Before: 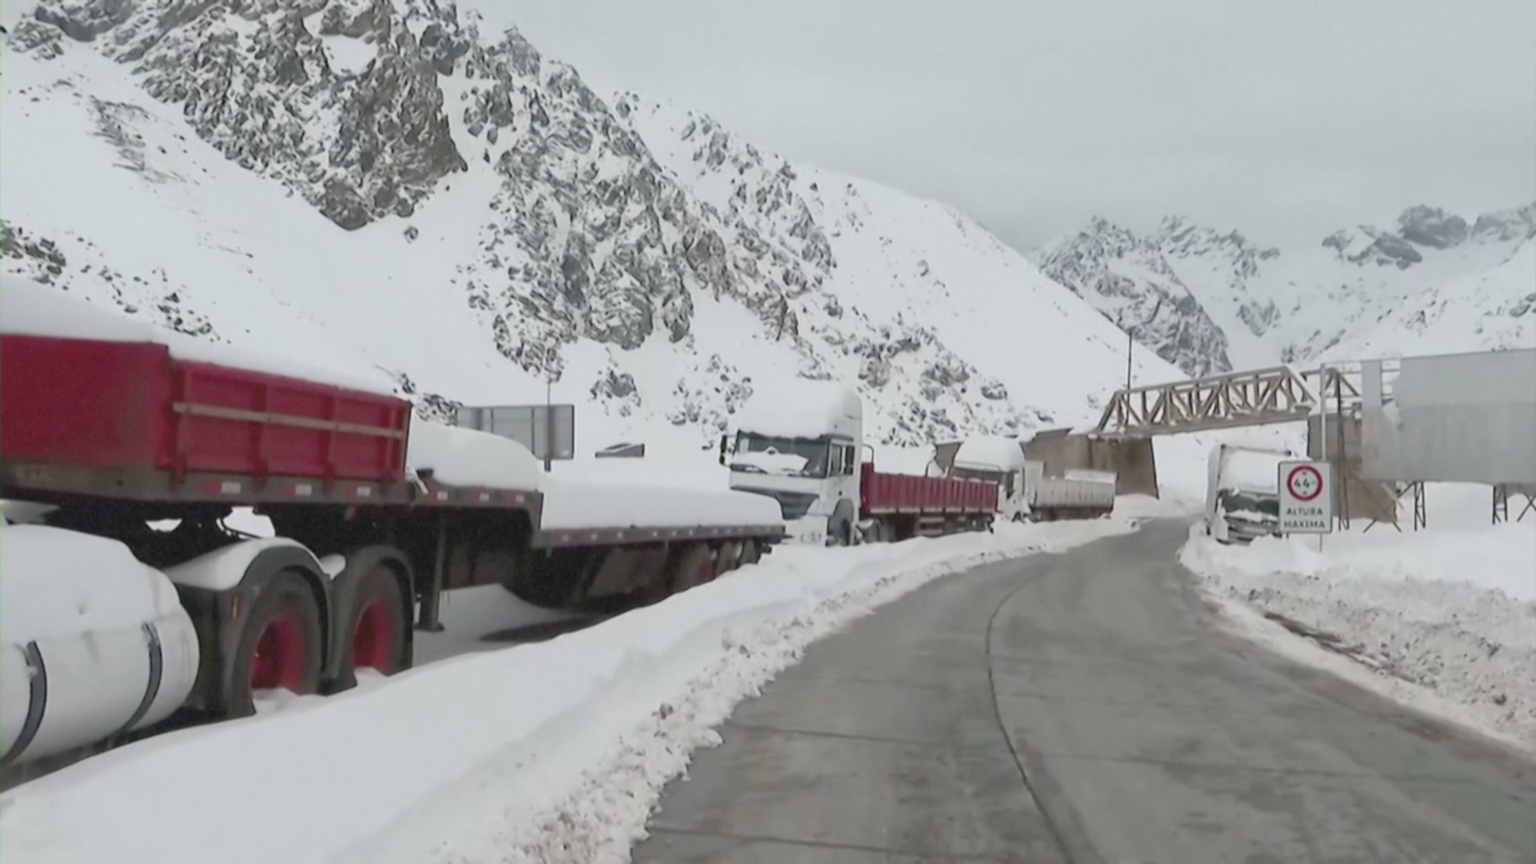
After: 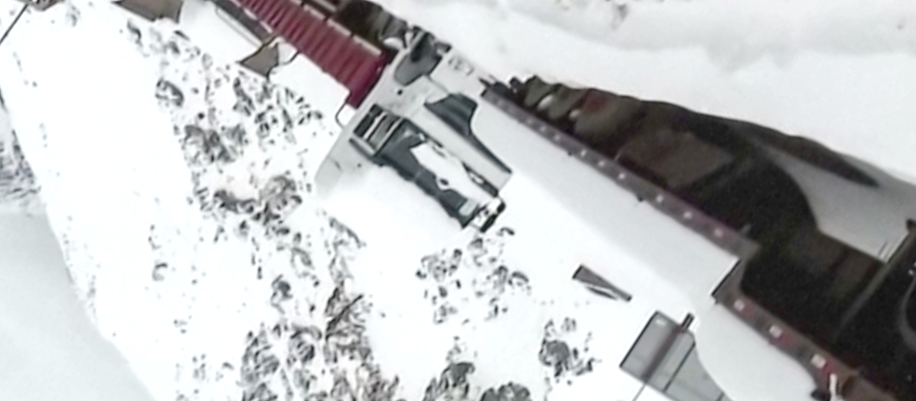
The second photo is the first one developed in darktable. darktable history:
crop and rotate: angle 146.92°, left 9.178%, top 15.575%, right 4.531%, bottom 17.153%
tone equalizer: -8 EV -0.773 EV, -7 EV -0.691 EV, -6 EV -0.586 EV, -5 EV -0.41 EV, -3 EV 0.392 EV, -2 EV 0.6 EV, -1 EV 0.682 EV, +0 EV 0.773 EV, edges refinement/feathering 500, mask exposure compensation -1.57 EV, preserve details no
color balance rgb: perceptual saturation grading › global saturation 20%, perceptual saturation grading › highlights -49.633%, perceptual saturation grading › shadows 24.086%, global vibrance 14.4%
local contrast: on, module defaults
